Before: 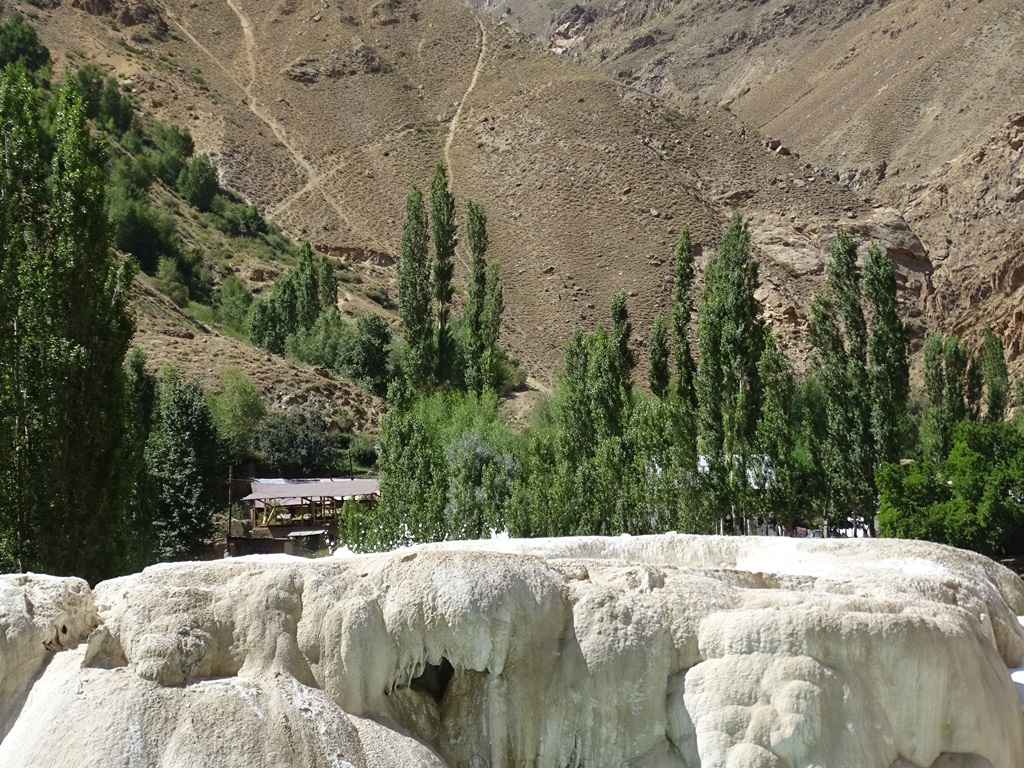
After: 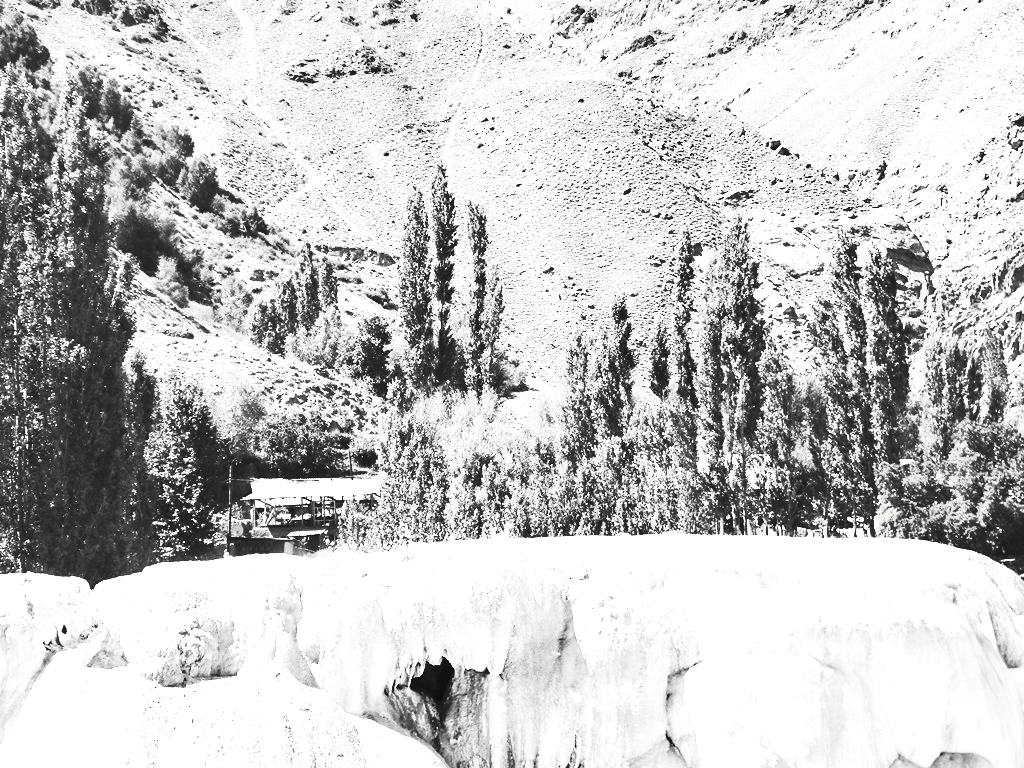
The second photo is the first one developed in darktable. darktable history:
shadows and highlights: shadows 11.08, white point adjustment 1.22, soften with gaussian
contrast brightness saturation: contrast 0.534, brightness 0.452, saturation -0.996
exposure: black level correction 0, exposure 1.451 EV, compensate exposure bias true, compensate highlight preservation false
